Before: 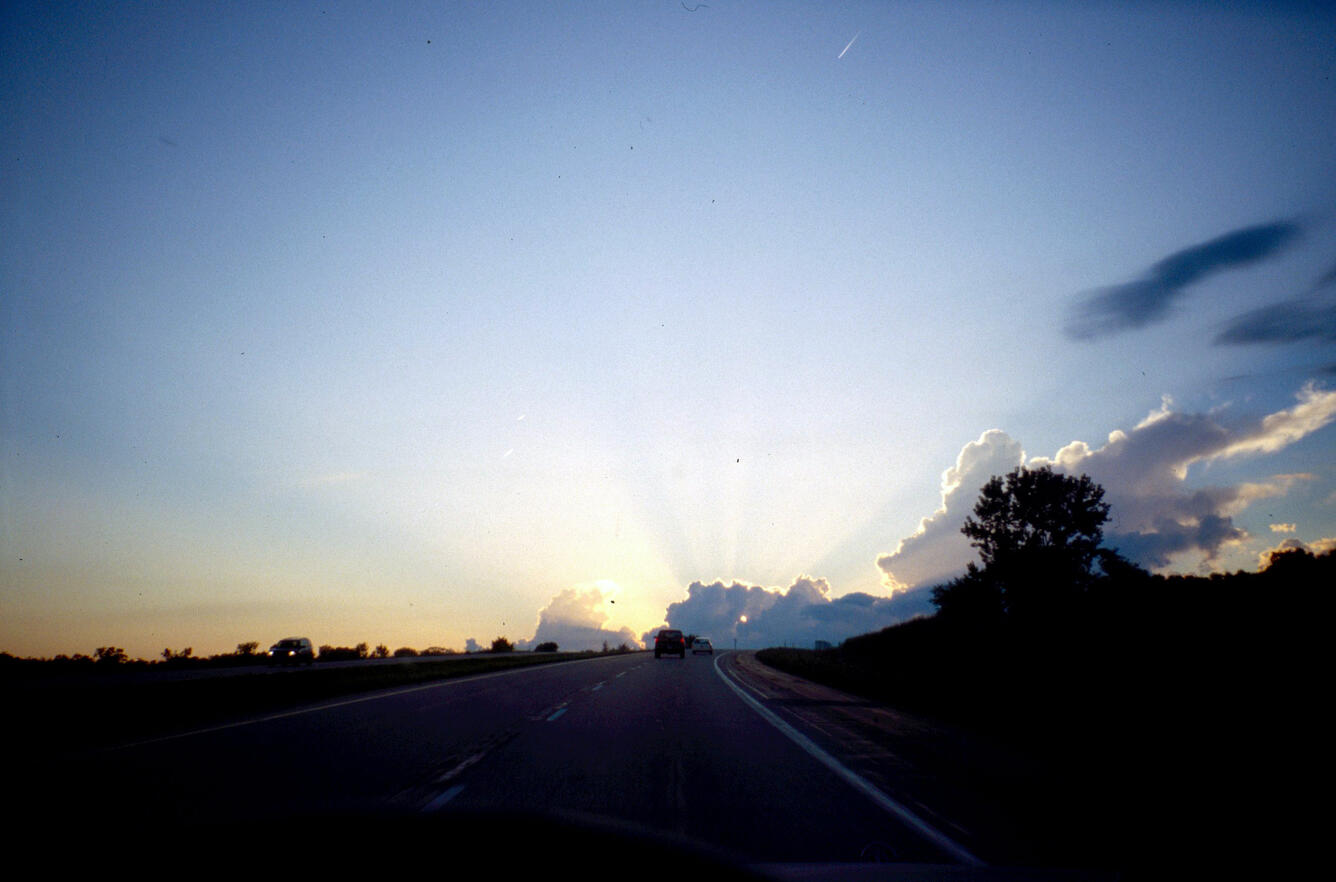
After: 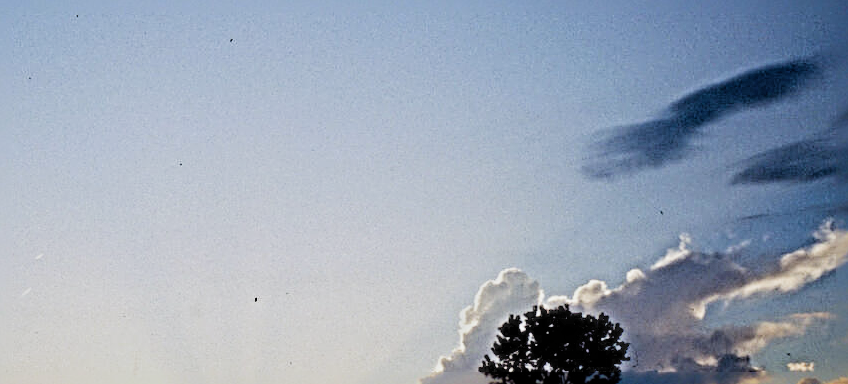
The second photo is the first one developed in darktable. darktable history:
crop: left 36.126%, top 18.309%, right 0.358%, bottom 38.072%
filmic rgb: black relative exposure -7.65 EV, white relative exposure 4.56 EV, hardness 3.61, add noise in highlights 0.001, preserve chrominance luminance Y, color science v3 (2019), use custom middle-gray values true, contrast in highlights soft
tone equalizer: on, module defaults
sharpen: radius 6.248, amount 1.809, threshold 0.218
color zones: curves: ch1 [(0.25, 0.5) (0.747, 0.71)], mix 101.91%
